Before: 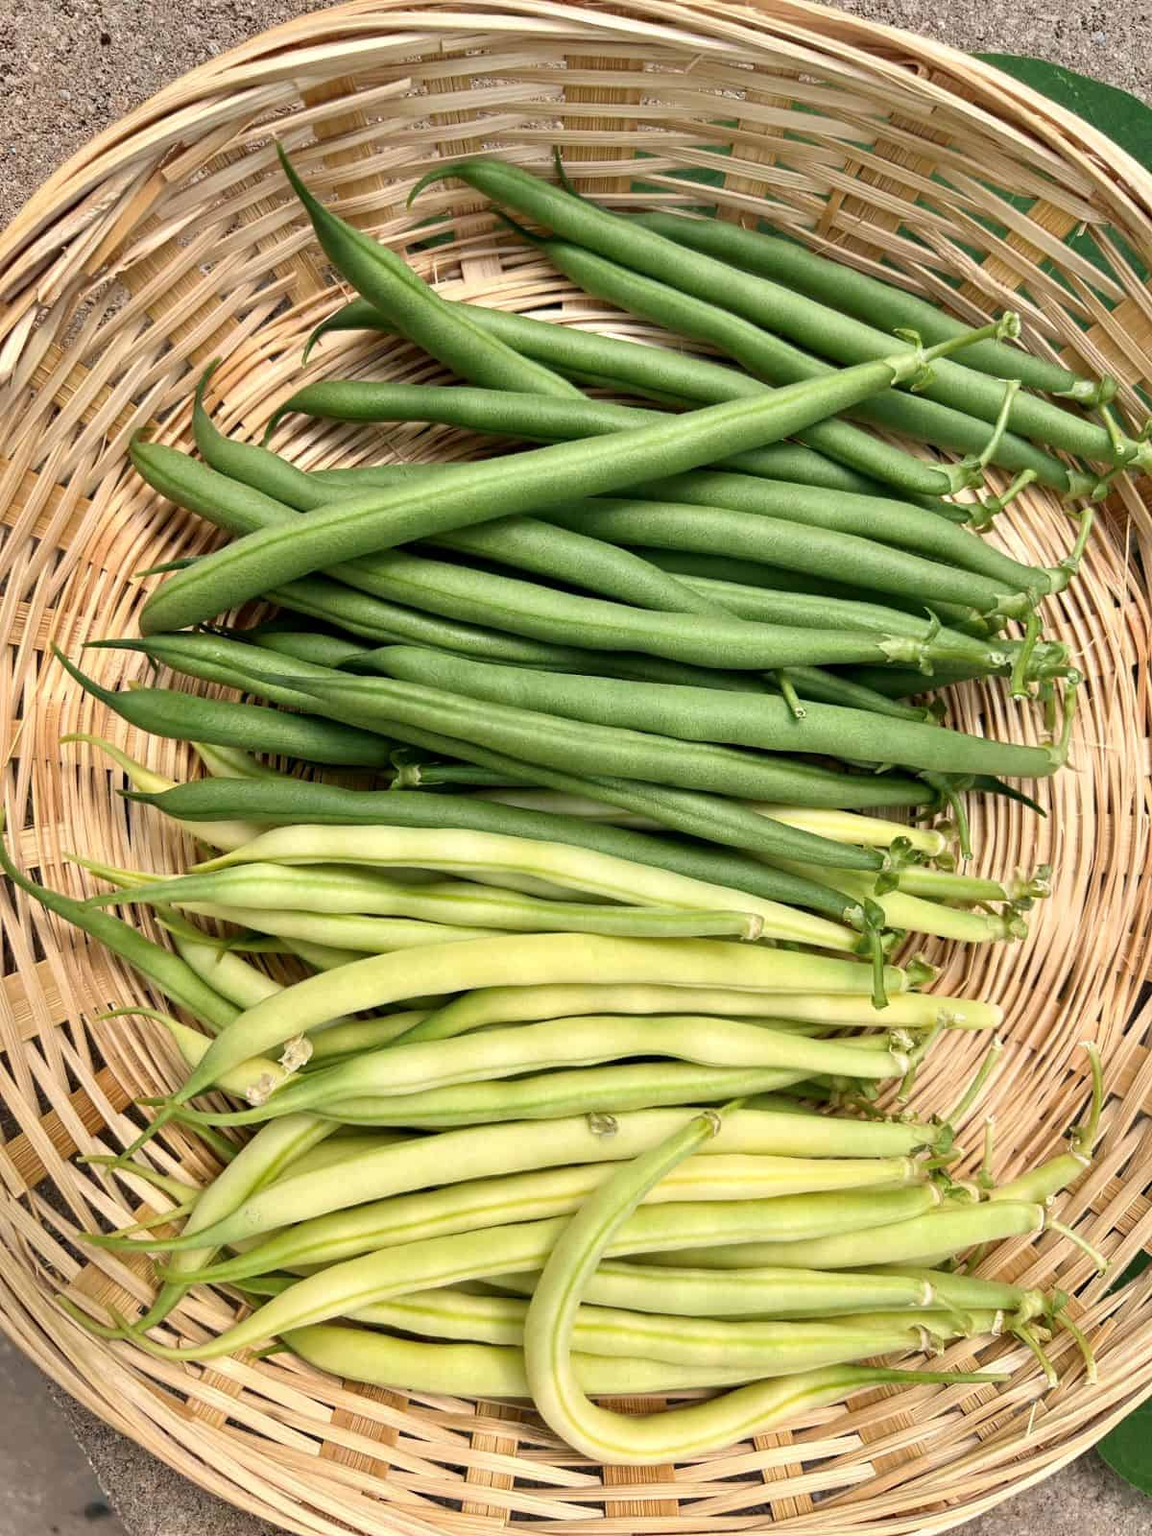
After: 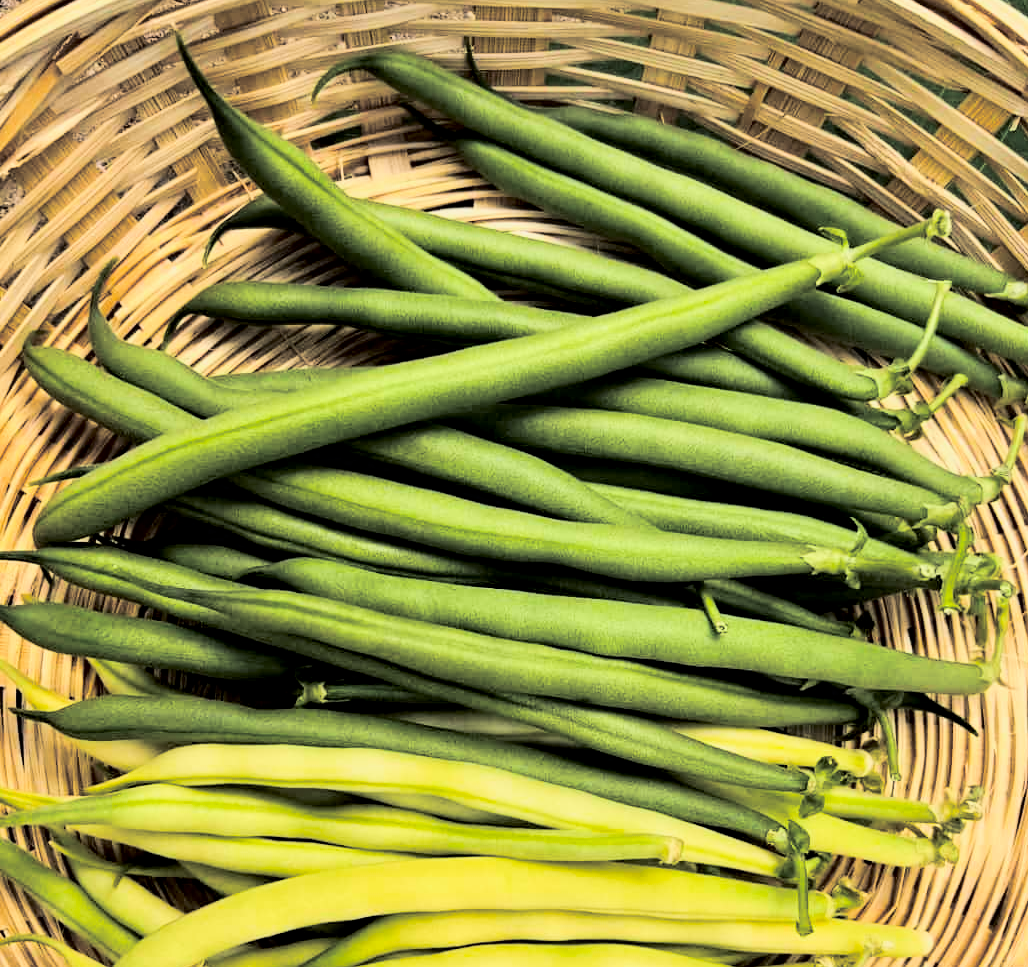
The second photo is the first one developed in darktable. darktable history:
contrast brightness saturation: contrast 0.22, brightness -0.19, saturation 0.24
filmic rgb: black relative exposure -7.65 EV, white relative exposure 4.56 EV, hardness 3.61, color science v6 (2022)
crop and rotate: left 9.345%, top 7.22%, right 4.982%, bottom 32.331%
tone equalizer: on, module defaults
exposure: black level correction 0, exposure 0.7 EV, compensate exposure bias true, compensate highlight preservation false
color contrast: green-magenta contrast 0.85, blue-yellow contrast 1.25, unbound 0
split-toning: shadows › hue 43.2°, shadows › saturation 0, highlights › hue 50.4°, highlights › saturation 1
